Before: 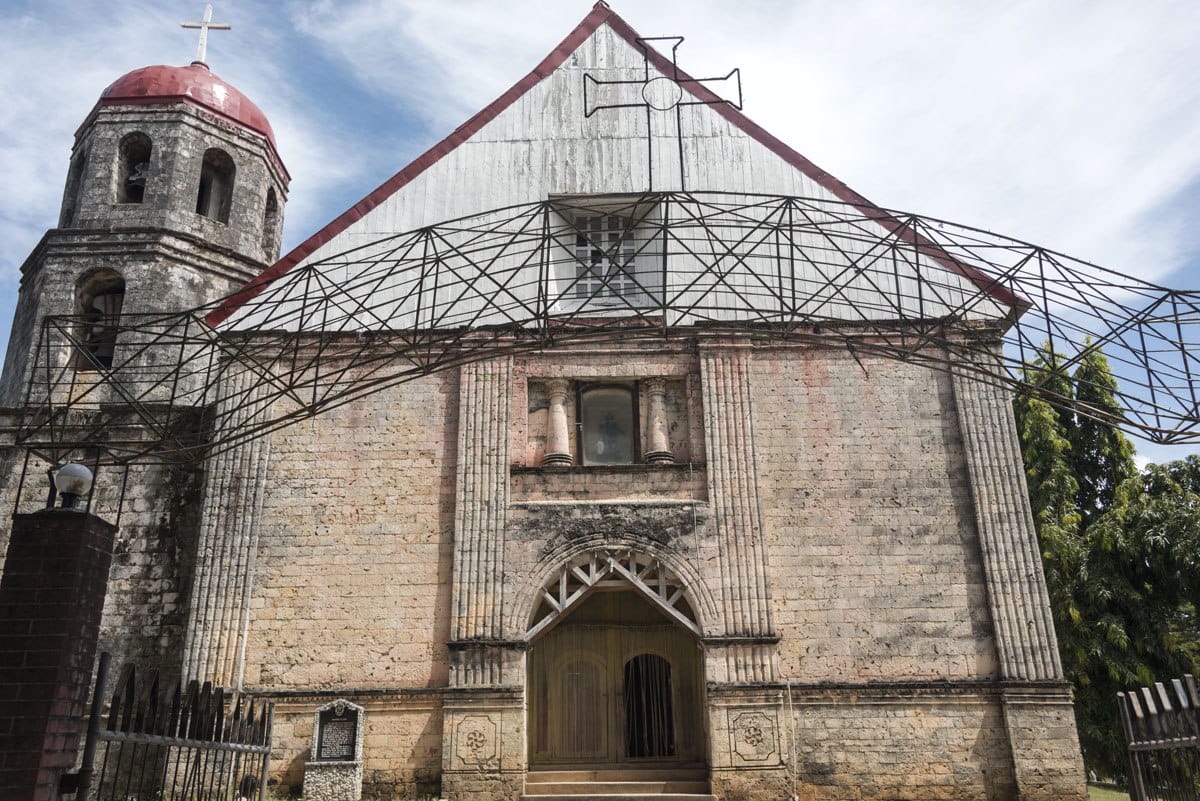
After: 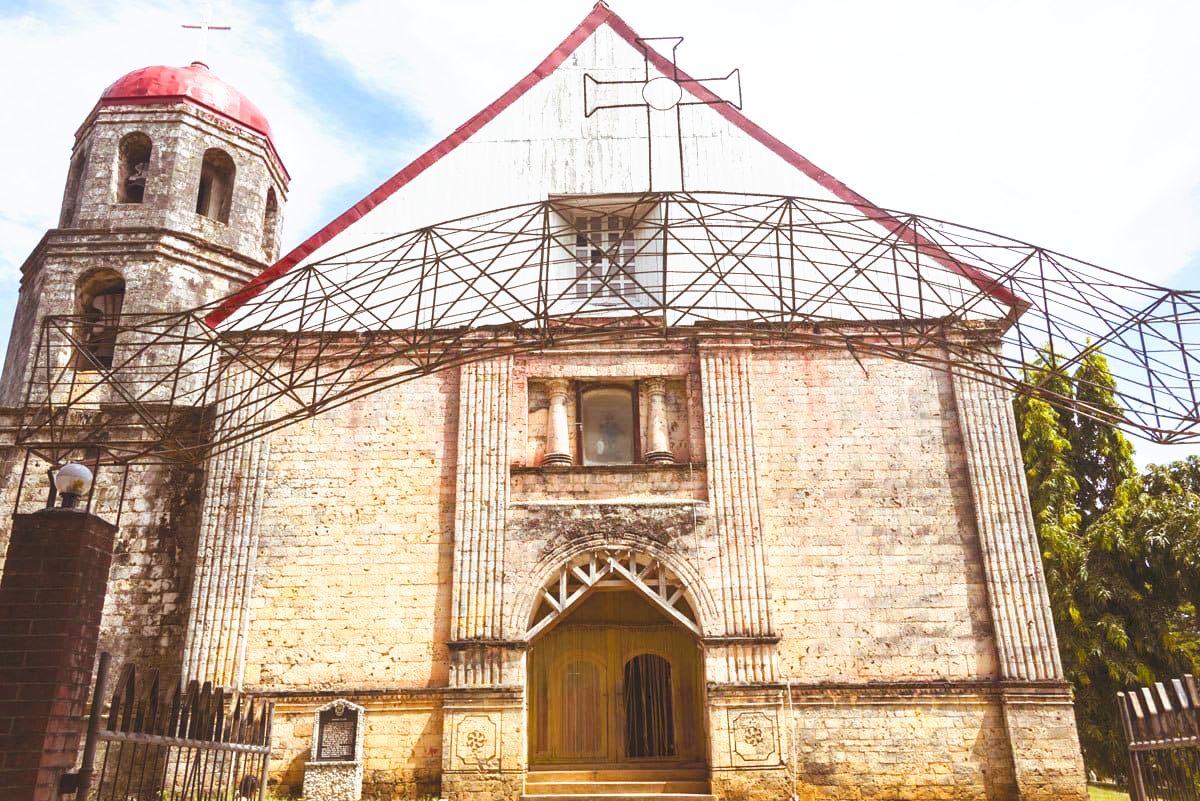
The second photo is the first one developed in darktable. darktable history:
tone curve: curves: ch0 [(0, 0) (0.003, 0.115) (0.011, 0.133) (0.025, 0.157) (0.044, 0.182) (0.069, 0.209) (0.1, 0.239) (0.136, 0.279) (0.177, 0.326) (0.224, 0.379) (0.277, 0.436) (0.335, 0.507) (0.399, 0.587) (0.468, 0.671) (0.543, 0.75) (0.623, 0.837) (0.709, 0.916) (0.801, 0.978) (0.898, 0.985) (1, 1)], preserve colors none
color balance rgb: shadows lift › chroma 9.655%, shadows lift › hue 44.52°, highlights gain › luminance 9.979%, perceptual saturation grading › global saturation 37.228%, perceptual saturation grading › shadows 35.849%, global vibrance 20%
